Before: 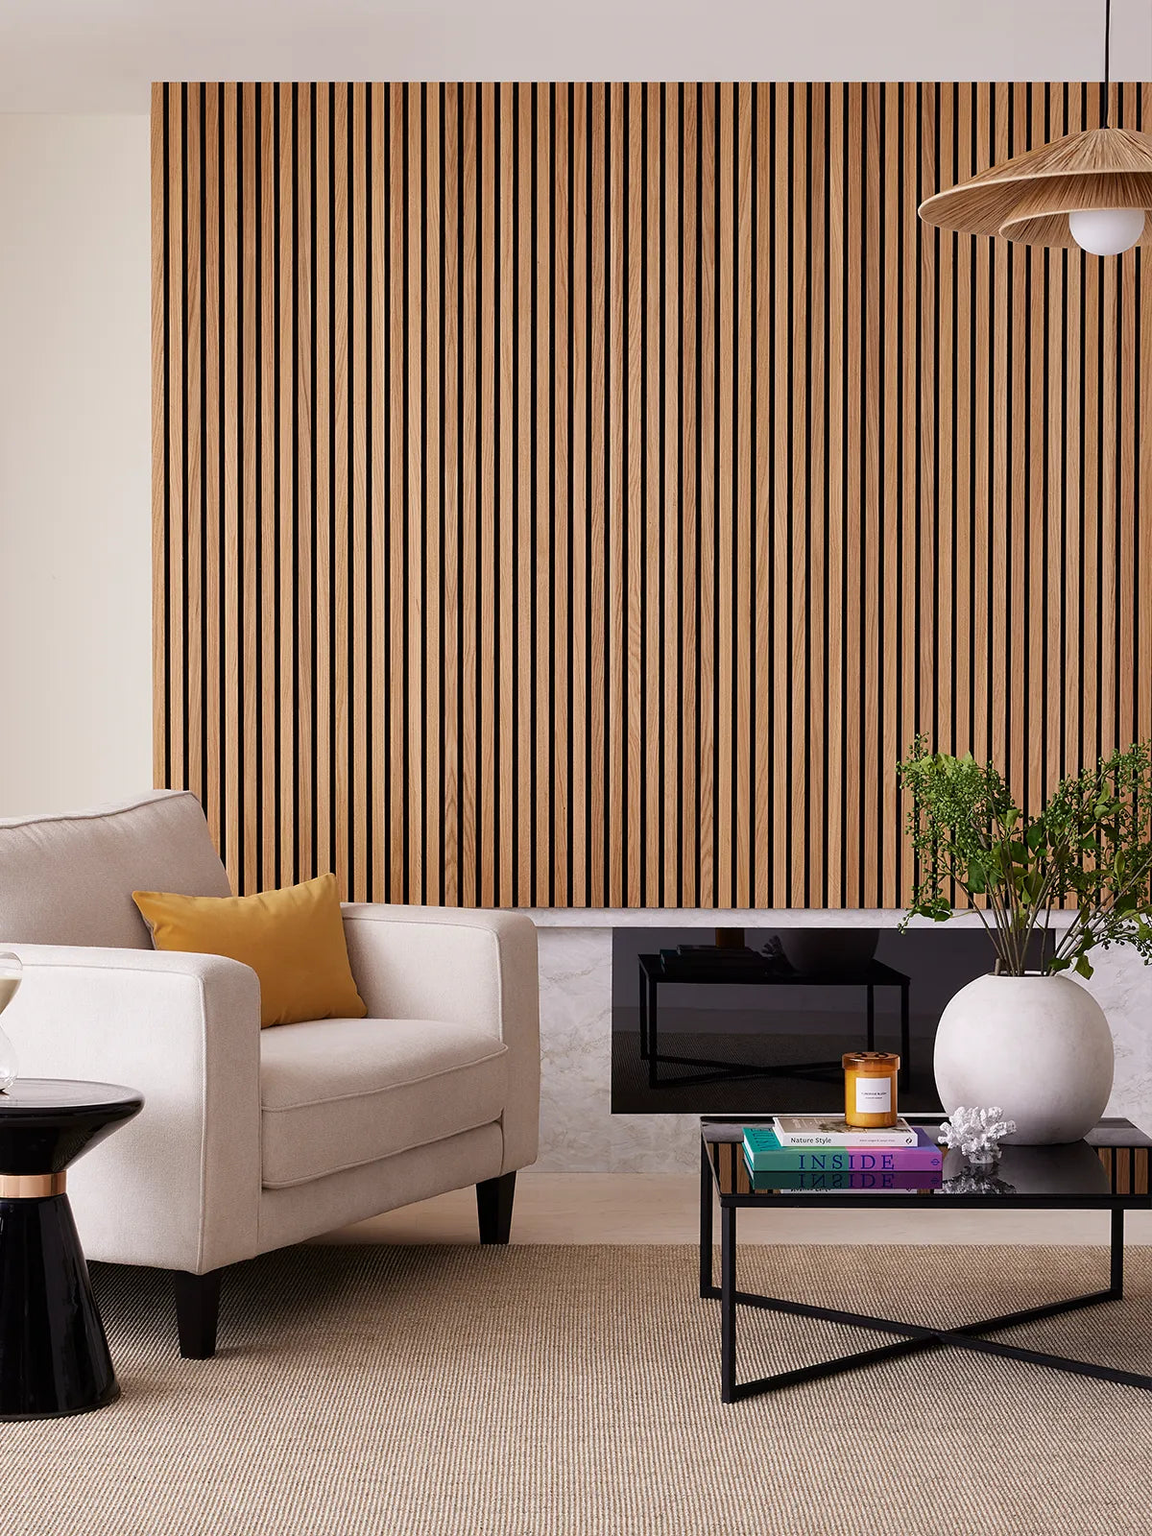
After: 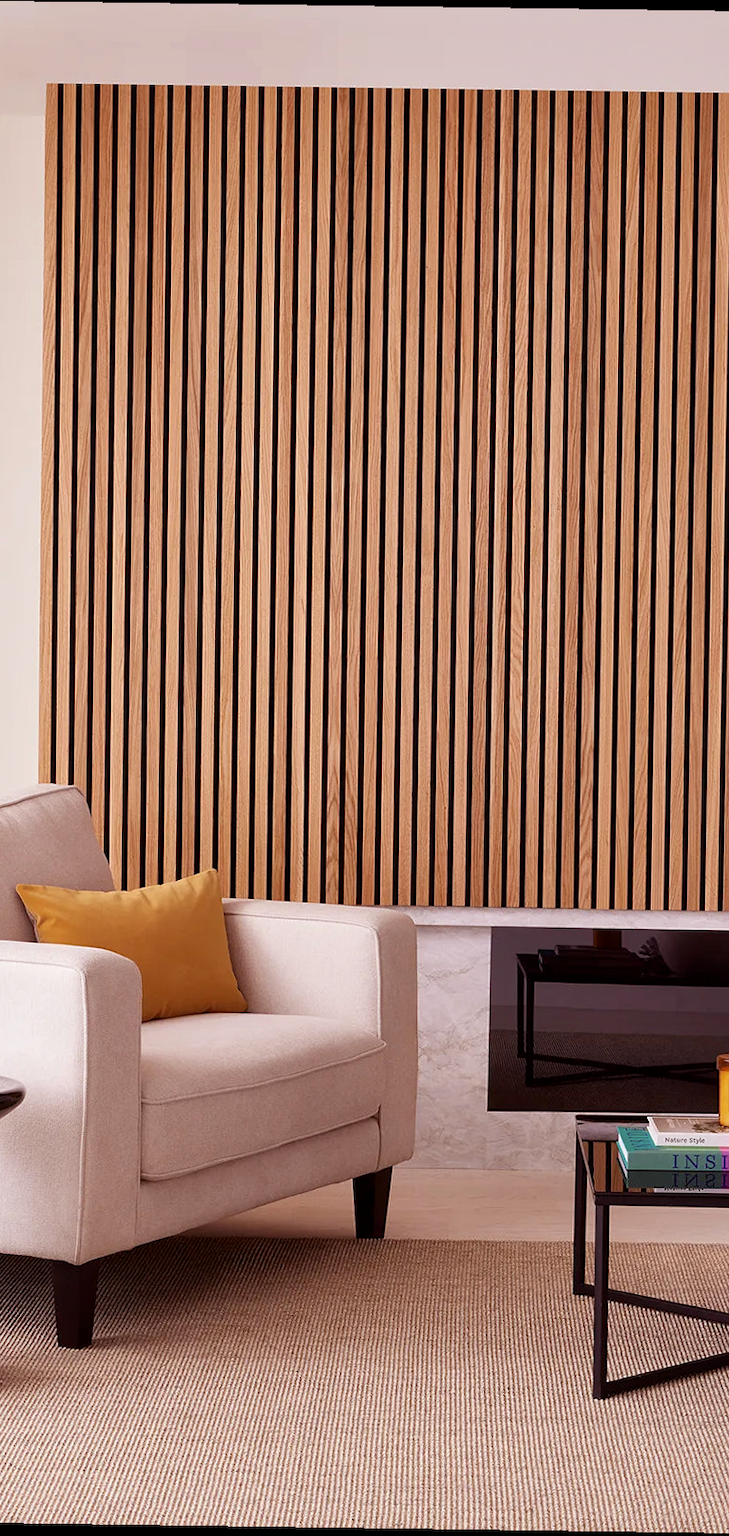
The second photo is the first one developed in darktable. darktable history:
crop: left 10.644%, right 26.528%
rgb levels: mode RGB, independent channels, levels [[0, 0.474, 1], [0, 0.5, 1], [0, 0.5, 1]]
rotate and perspective: rotation 0.8°, automatic cropping off
local contrast: mode bilateral grid, contrast 20, coarseness 50, detail 120%, midtone range 0.2
